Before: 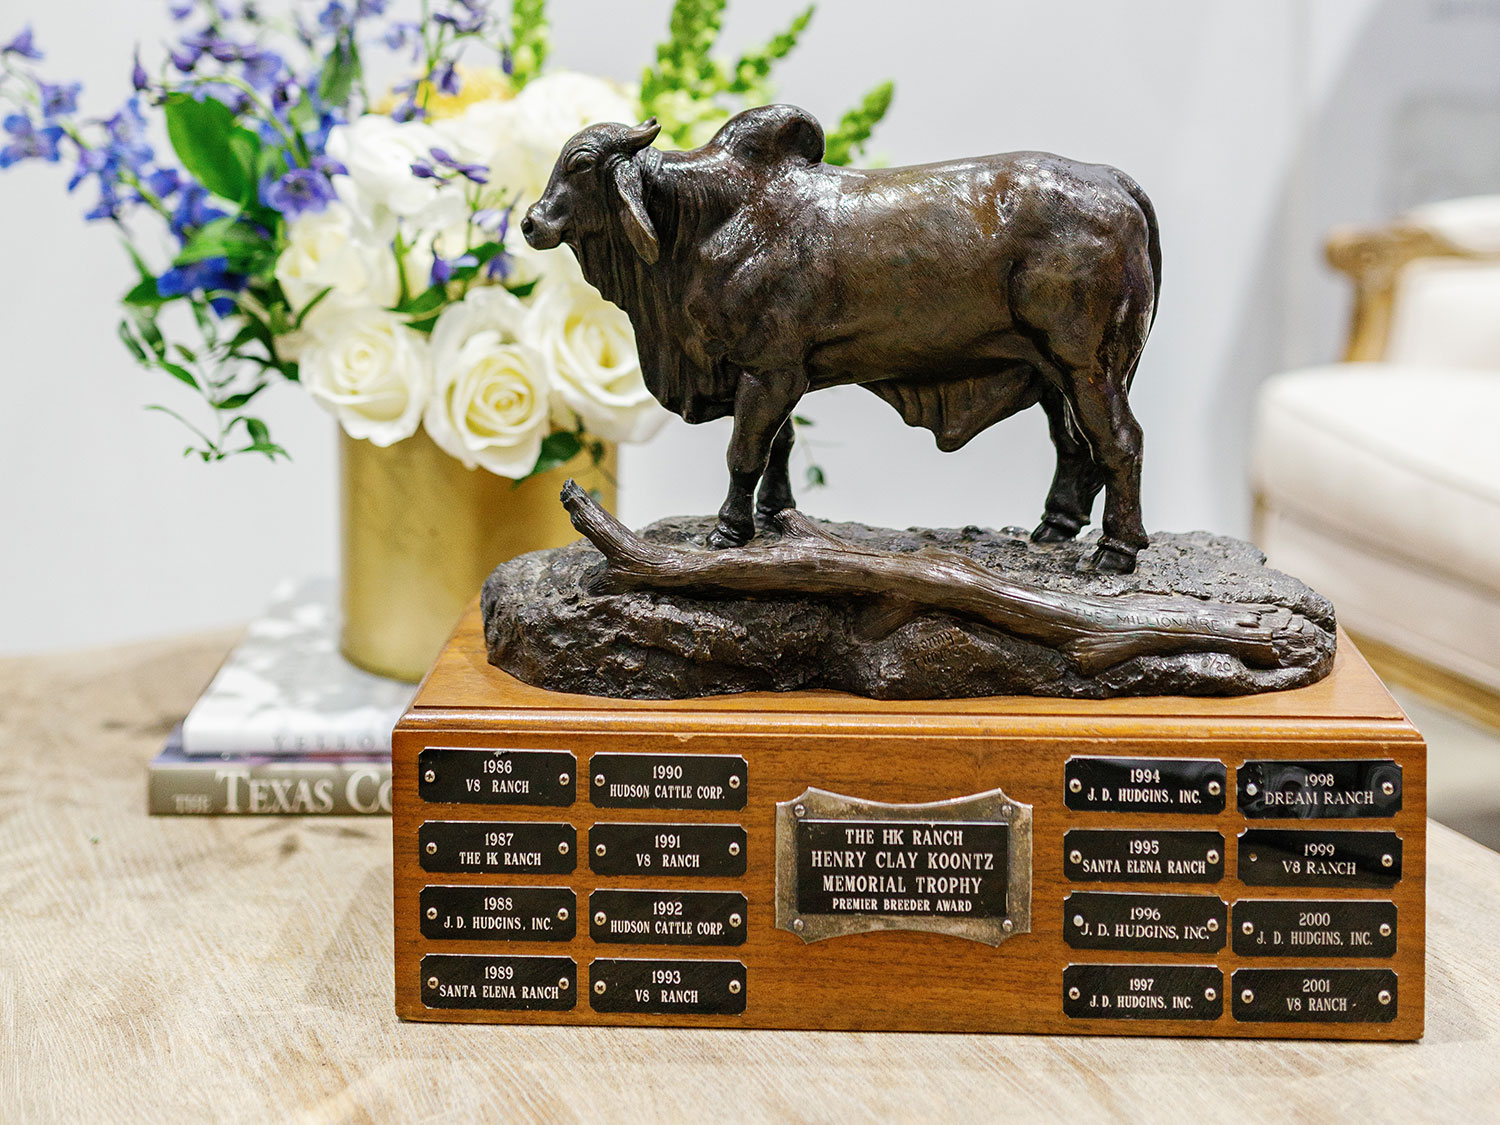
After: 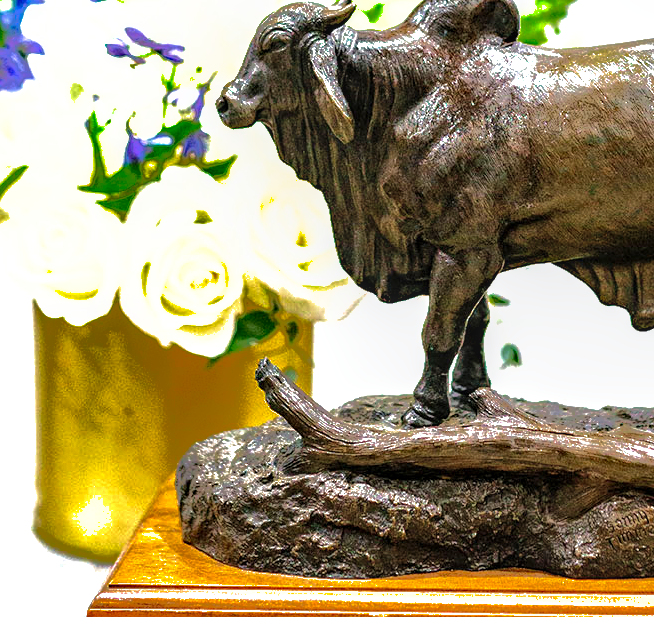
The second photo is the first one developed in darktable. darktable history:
velvia: on, module defaults
haze removal: strength 0.297, distance 0.243, compatibility mode true
base curve: preserve colors none
crop: left 20.396%, top 10.77%, right 35.944%, bottom 34.376%
shadows and highlights: shadows 25.01, highlights -71.41
local contrast: detail 130%
levels: levels [0, 0.374, 0.749]
